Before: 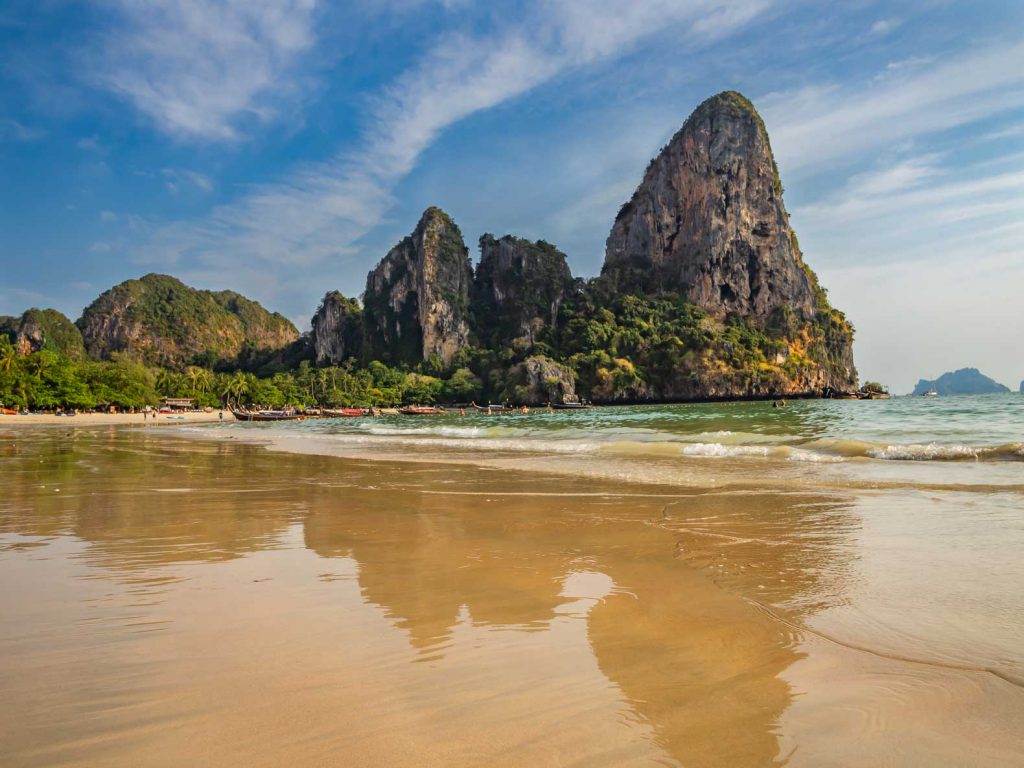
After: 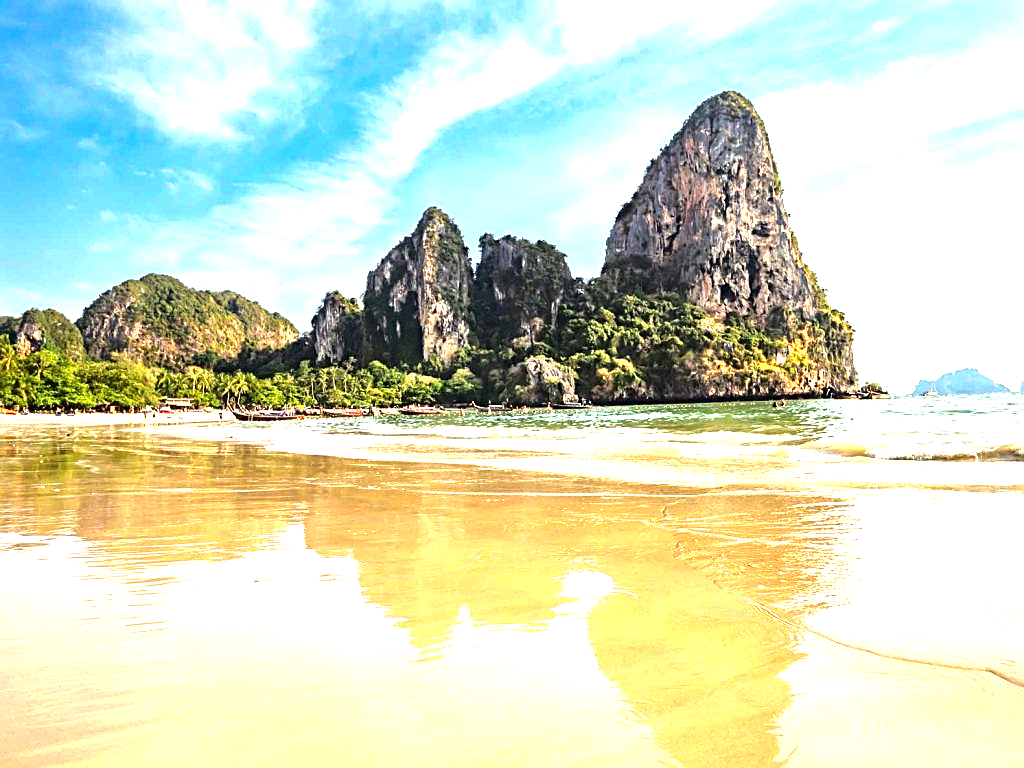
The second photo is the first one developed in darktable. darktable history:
local contrast: mode bilateral grid, contrast 20, coarseness 50, detail 120%, midtone range 0.2
exposure: black level correction 0, exposure 1.3 EV, compensate highlight preservation false
sharpen: on, module defaults
tone equalizer: -8 EV -0.75 EV, -7 EV -0.7 EV, -6 EV -0.6 EV, -5 EV -0.4 EV, -3 EV 0.4 EV, -2 EV 0.6 EV, -1 EV 0.7 EV, +0 EV 0.75 EV, edges refinement/feathering 500, mask exposure compensation -1.57 EV, preserve details no
